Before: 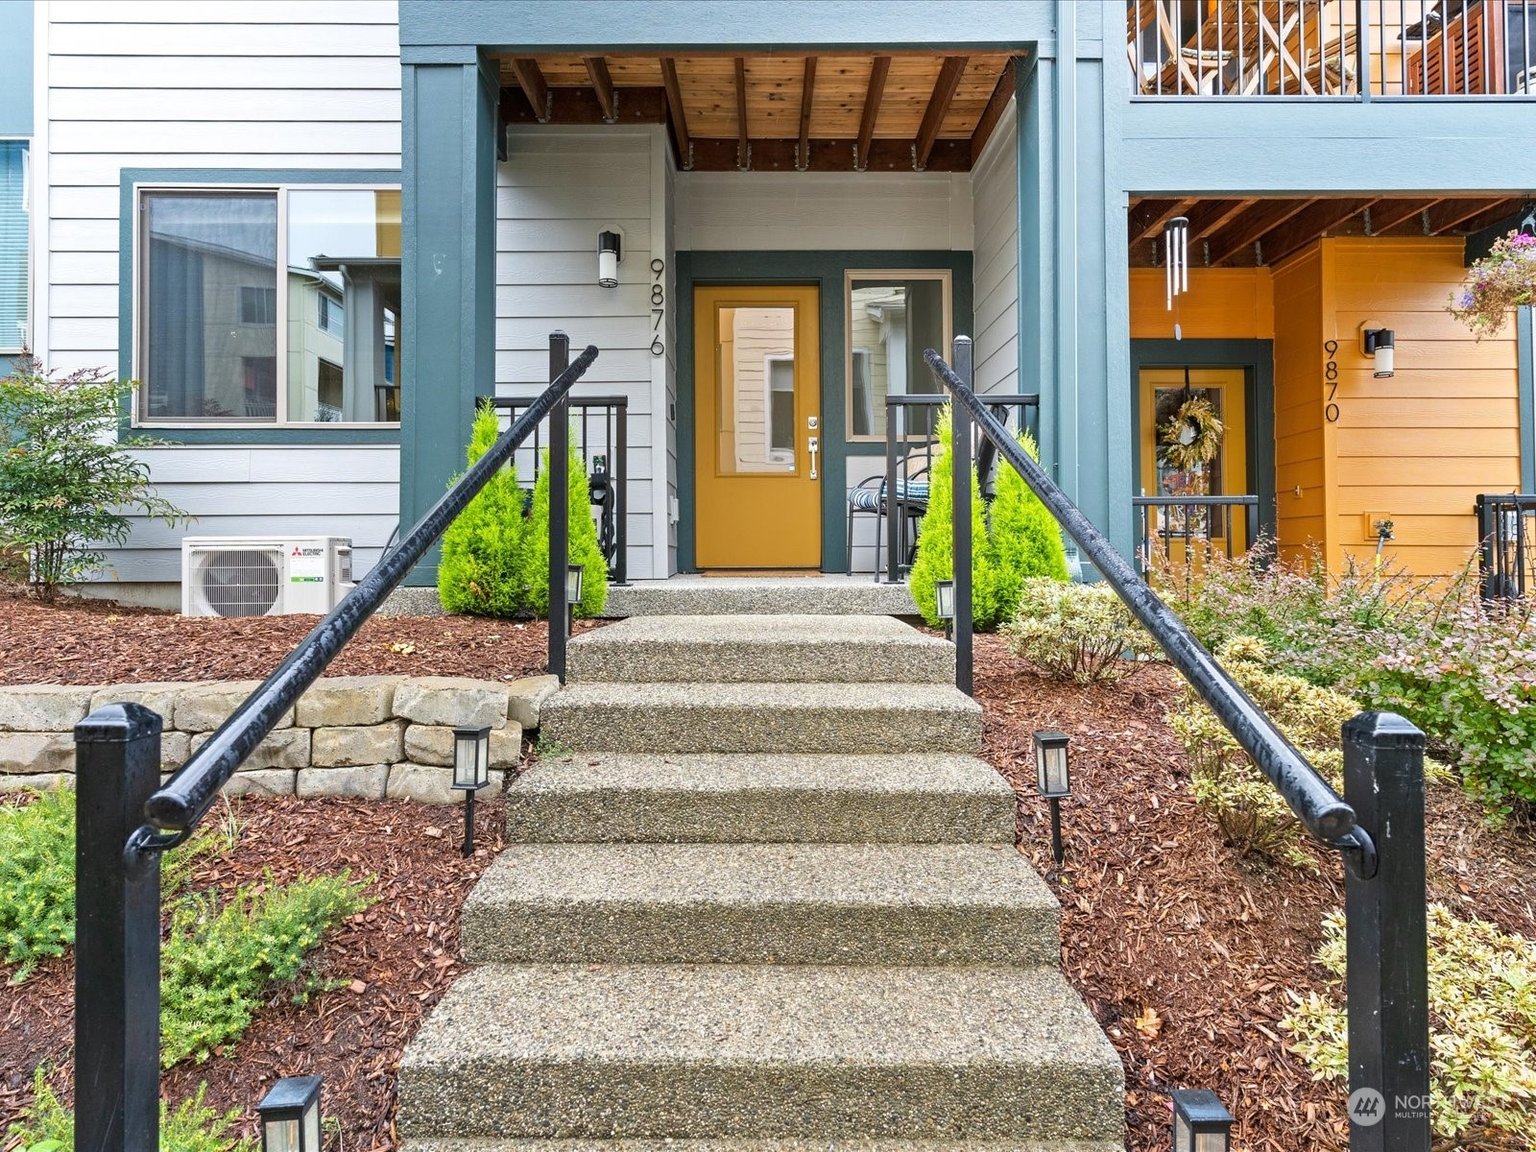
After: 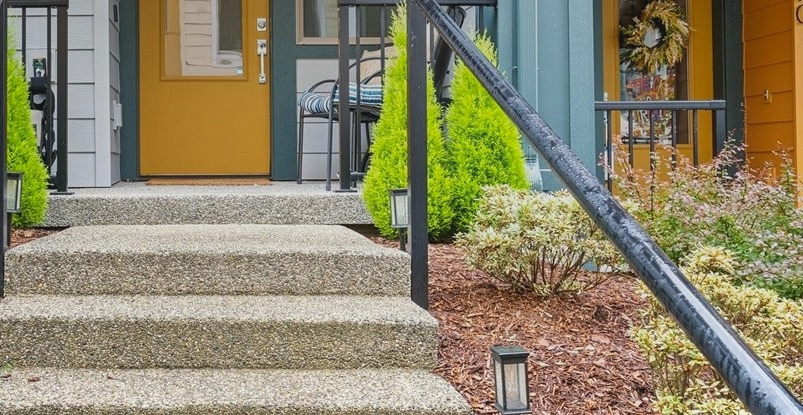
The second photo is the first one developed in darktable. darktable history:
contrast equalizer: y [[0.5, 0.488, 0.462, 0.461, 0.491, 0.5], [0.5 ×6], [0.5 ×6], [0 ×6], [0 ×6]]
graduated density: on, module defaults
crop: left 36.607%, top 34.735%, right 13.146%, bottom 30.611%
